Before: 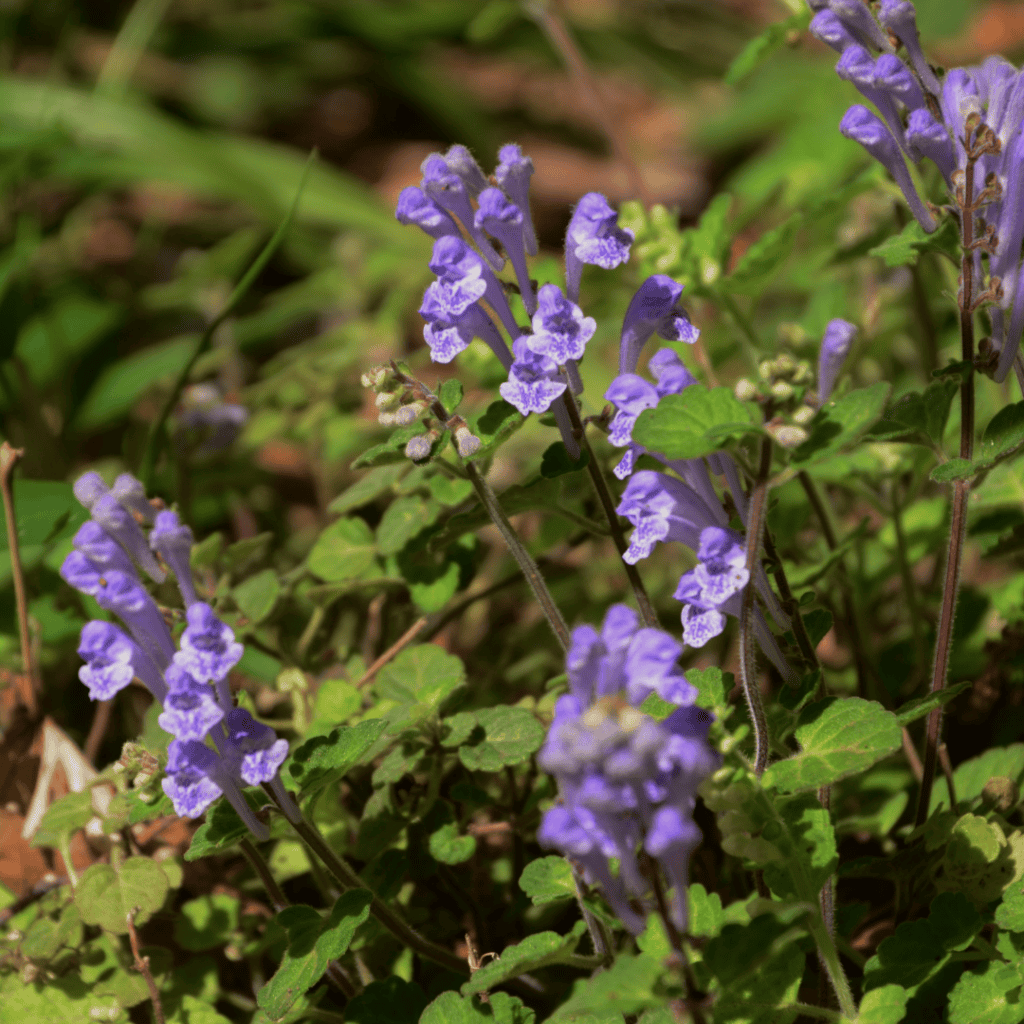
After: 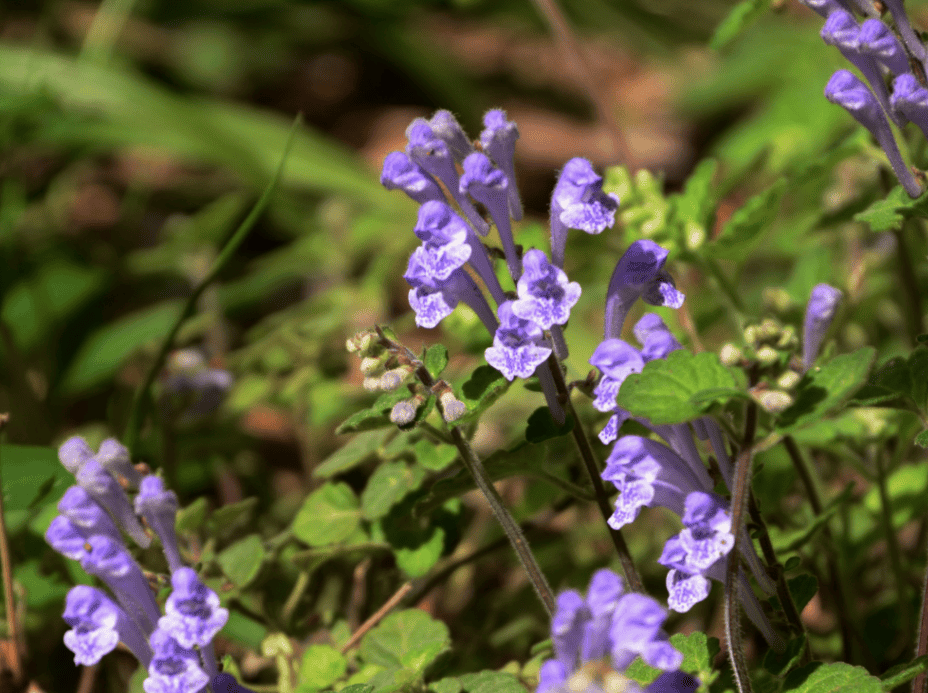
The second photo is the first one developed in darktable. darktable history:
crop: left 1.509%, top 3.452%, right 7.696%, bottom 28.452%
tone equalizer: -8 EV -0.417 EV, -7 EV -0.389 EV, -6 EV -0.333 EV, -5 EV -0.222 EV, -3 EV 0.222 EV, -2 EV 0.333 EV, -1 EV 0.389 EV, +0 EV 0.417 EV, edges refinement/feathering 500, mask exposure compensation -1.57 EV, preserve details no
